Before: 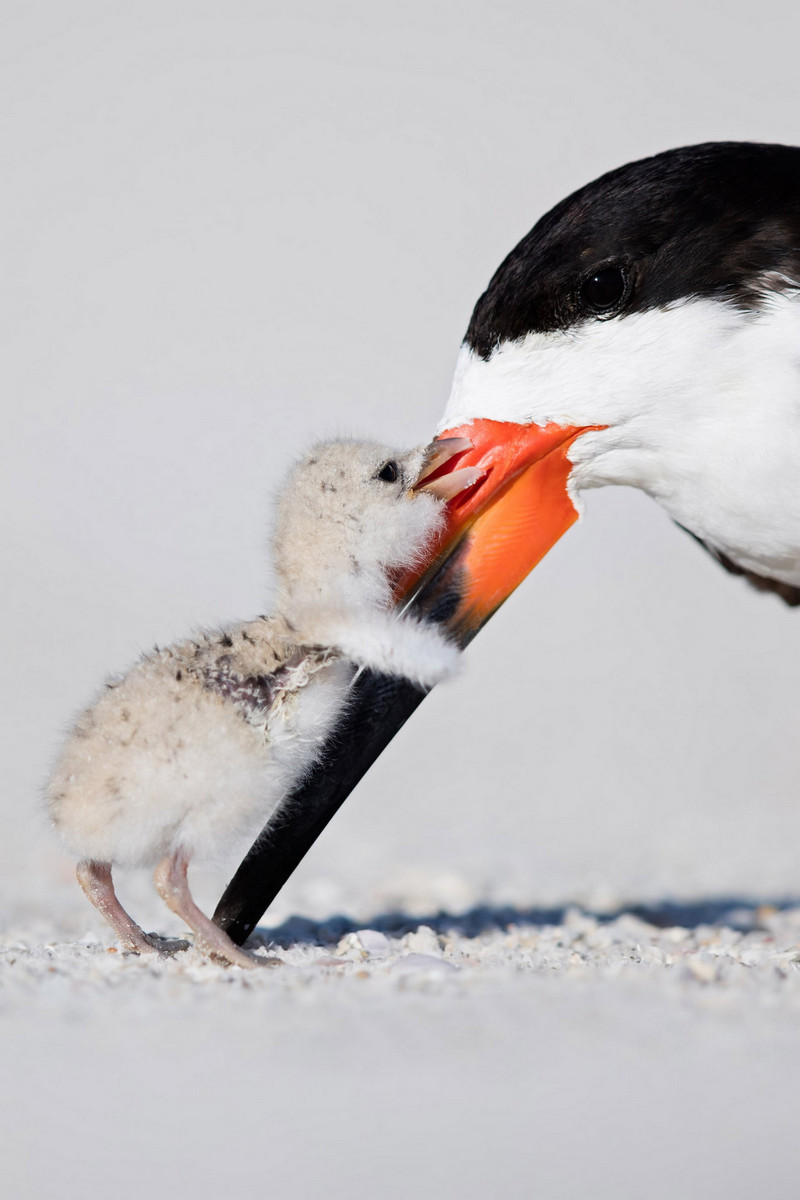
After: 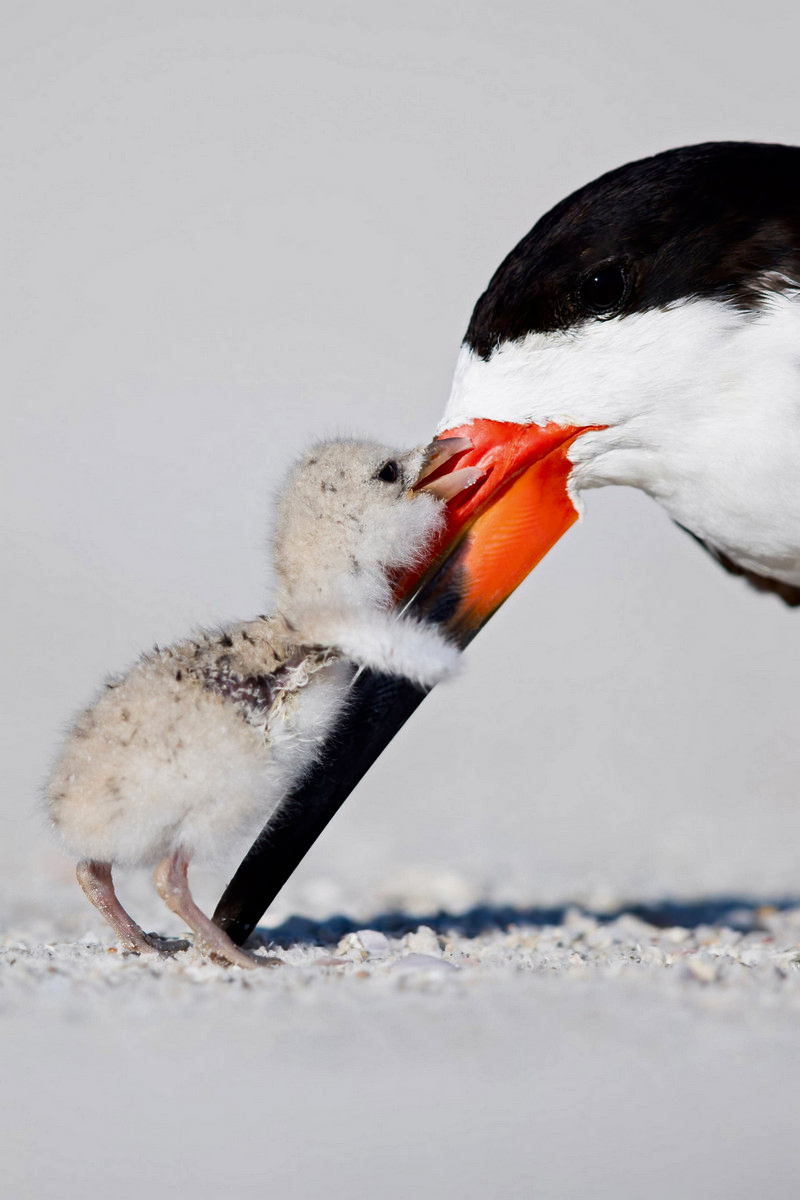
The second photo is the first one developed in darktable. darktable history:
rotate and perspective: crop left 0, crop top 0
contrast brightness saturation: contrast 0.07, brightness -0.14, saturation 0.11
